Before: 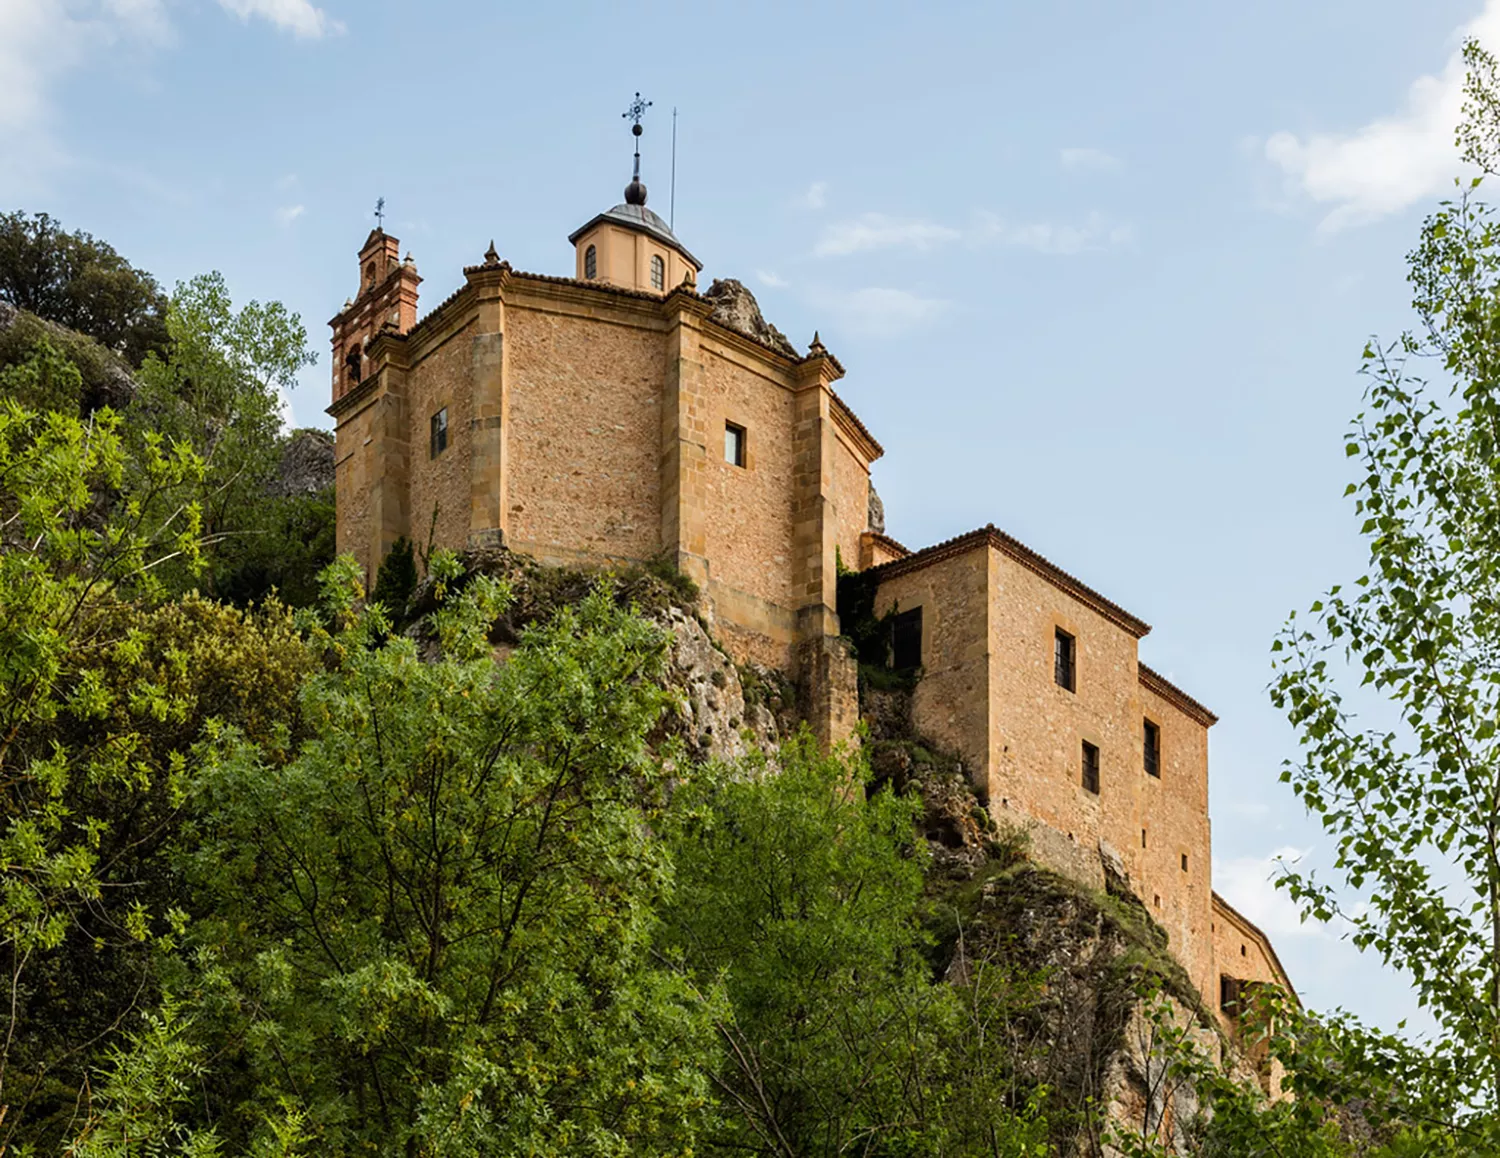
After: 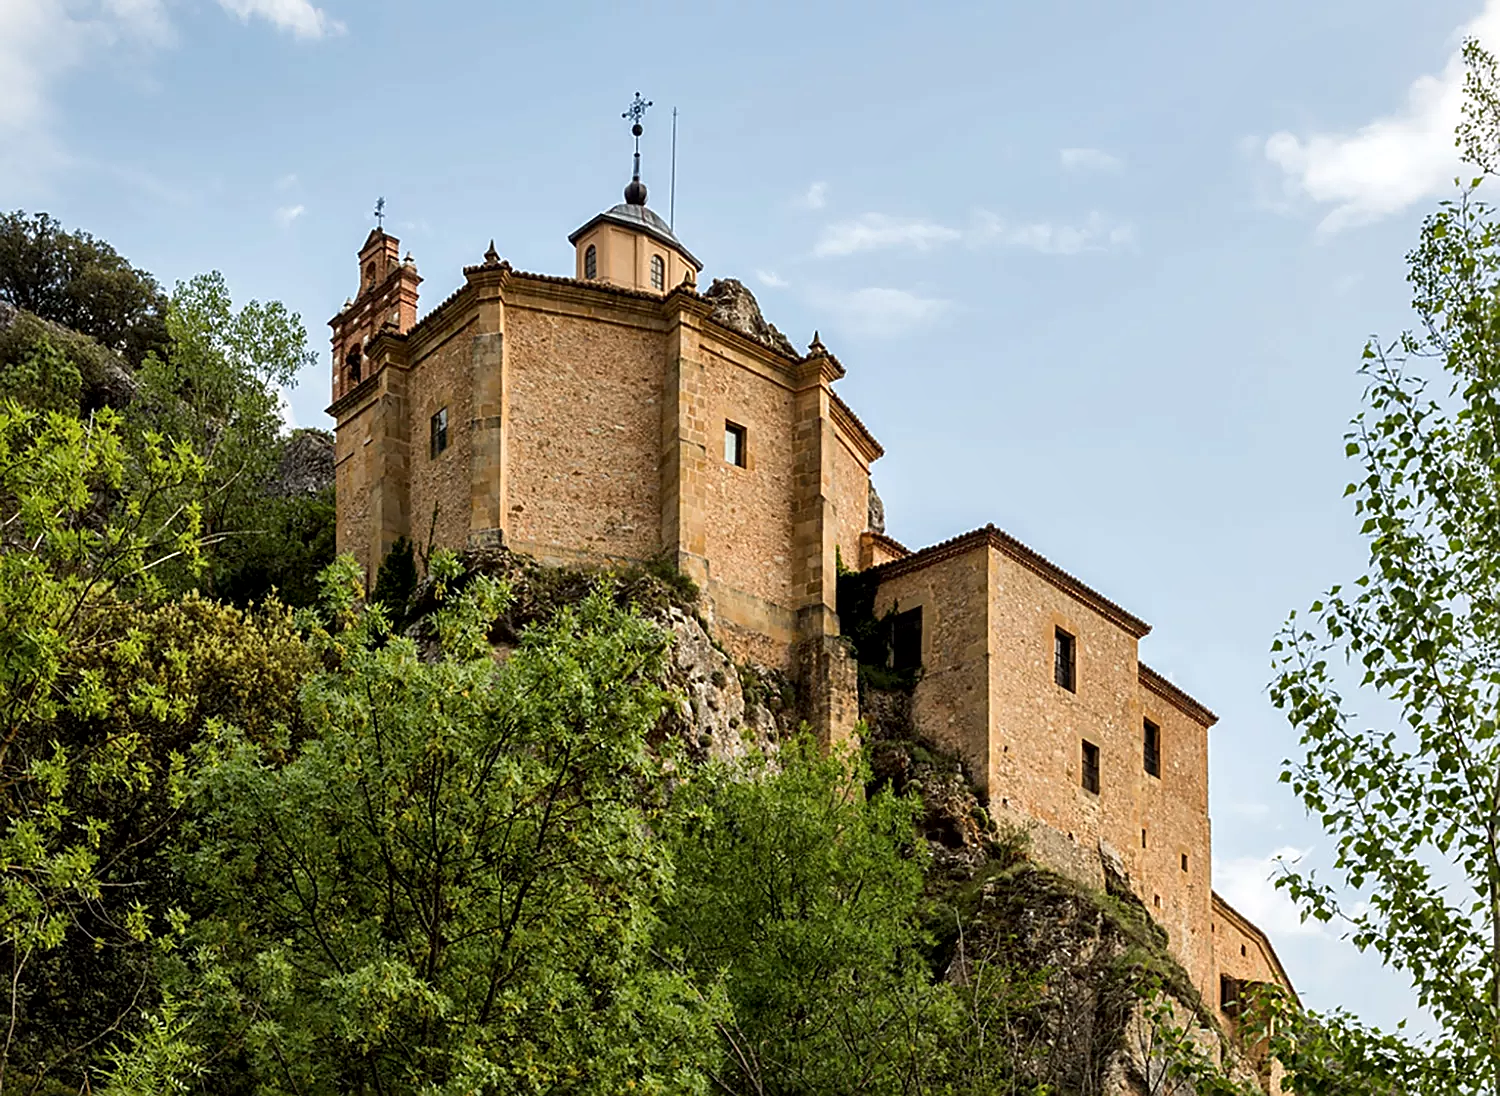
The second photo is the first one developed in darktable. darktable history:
local contrast: mode bilateral grid, contrast 20, coarseness 100, detail 150%, midtone range 0.2
crop and rotate: top 0.013%, bottom 5.267%
sharpen: on, module defaults
